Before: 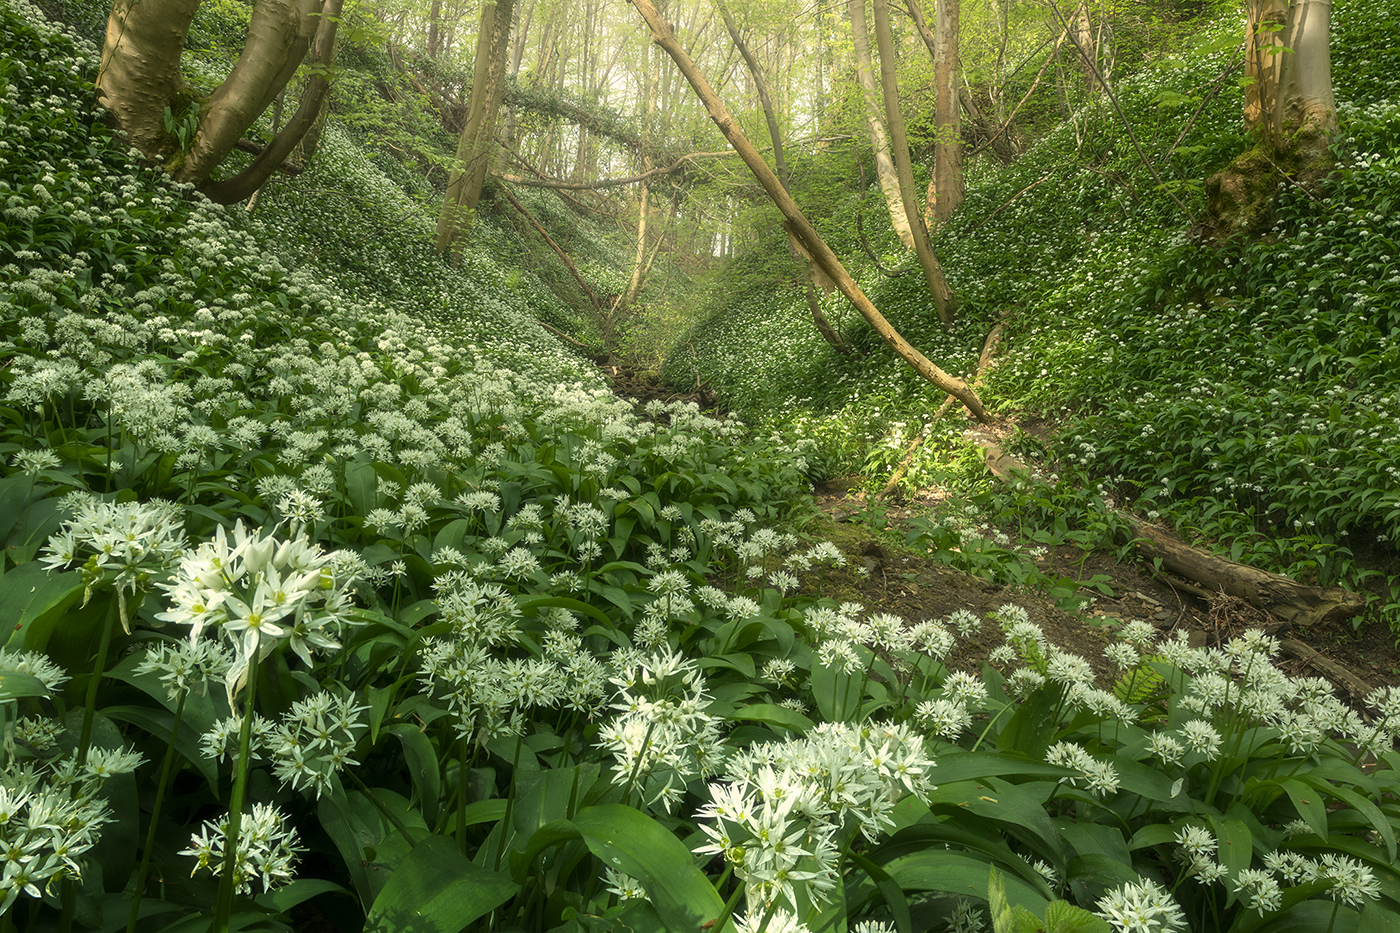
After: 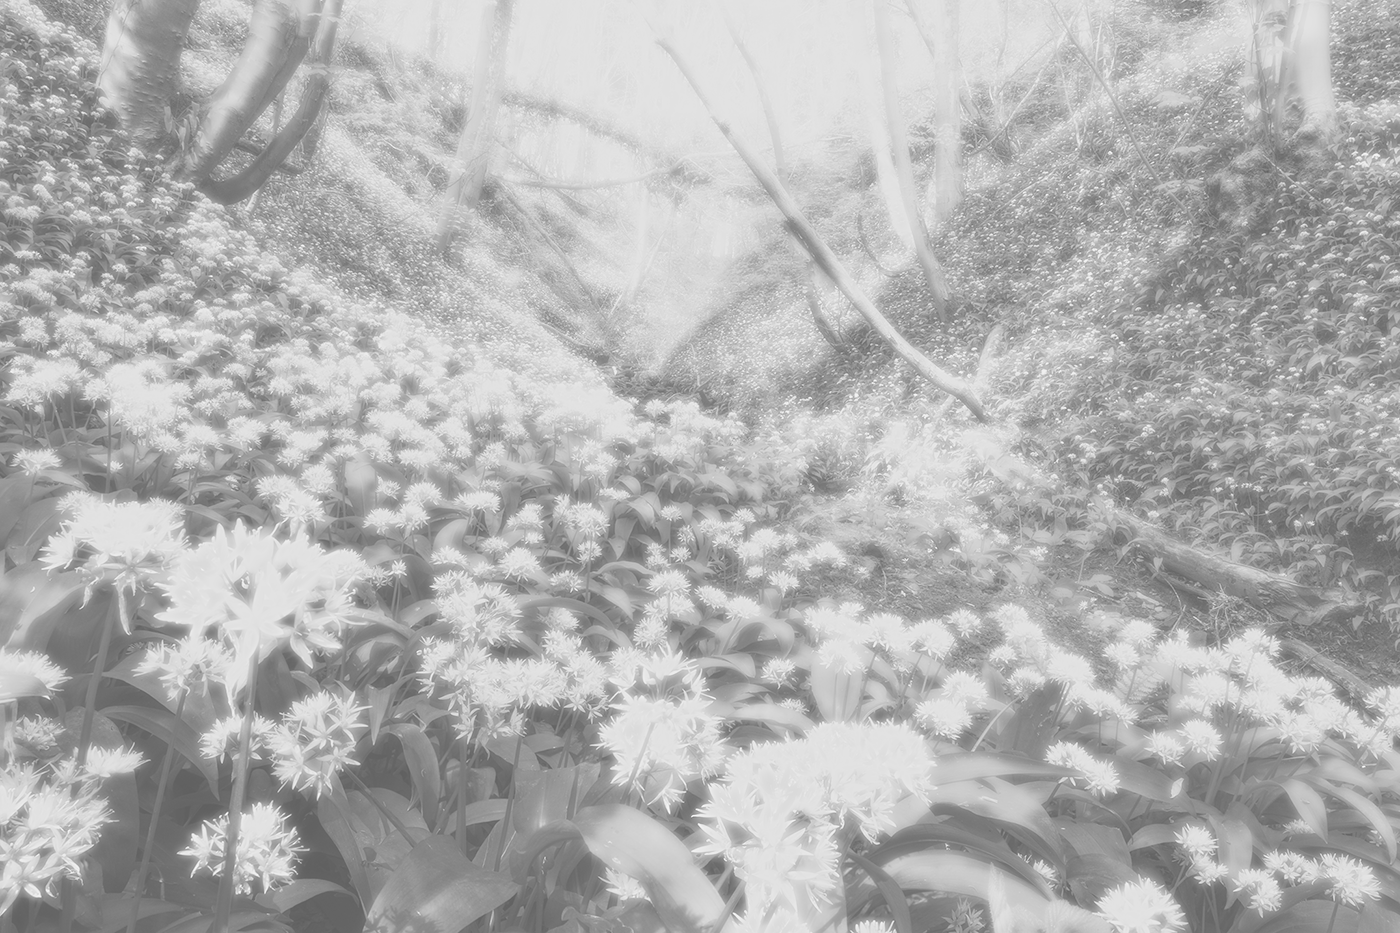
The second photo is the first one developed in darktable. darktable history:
color zones: curves: ch1 [(0, 0.469) (0.01, 0.469) (0.12, 0.446) (0.248, 0.469) (0.5, 0.5) (0.748, 0.5) (0.99, 0.469) (1, 0.469)]
colorize: saturation 51%, source mix 50.67%, lightness 50.67%
monochrome: size 1
bloom: size 0%, threshold 54.82%, strength 8.31%
exposure: exposure 0.781 EV, compensate highlight preservation false
